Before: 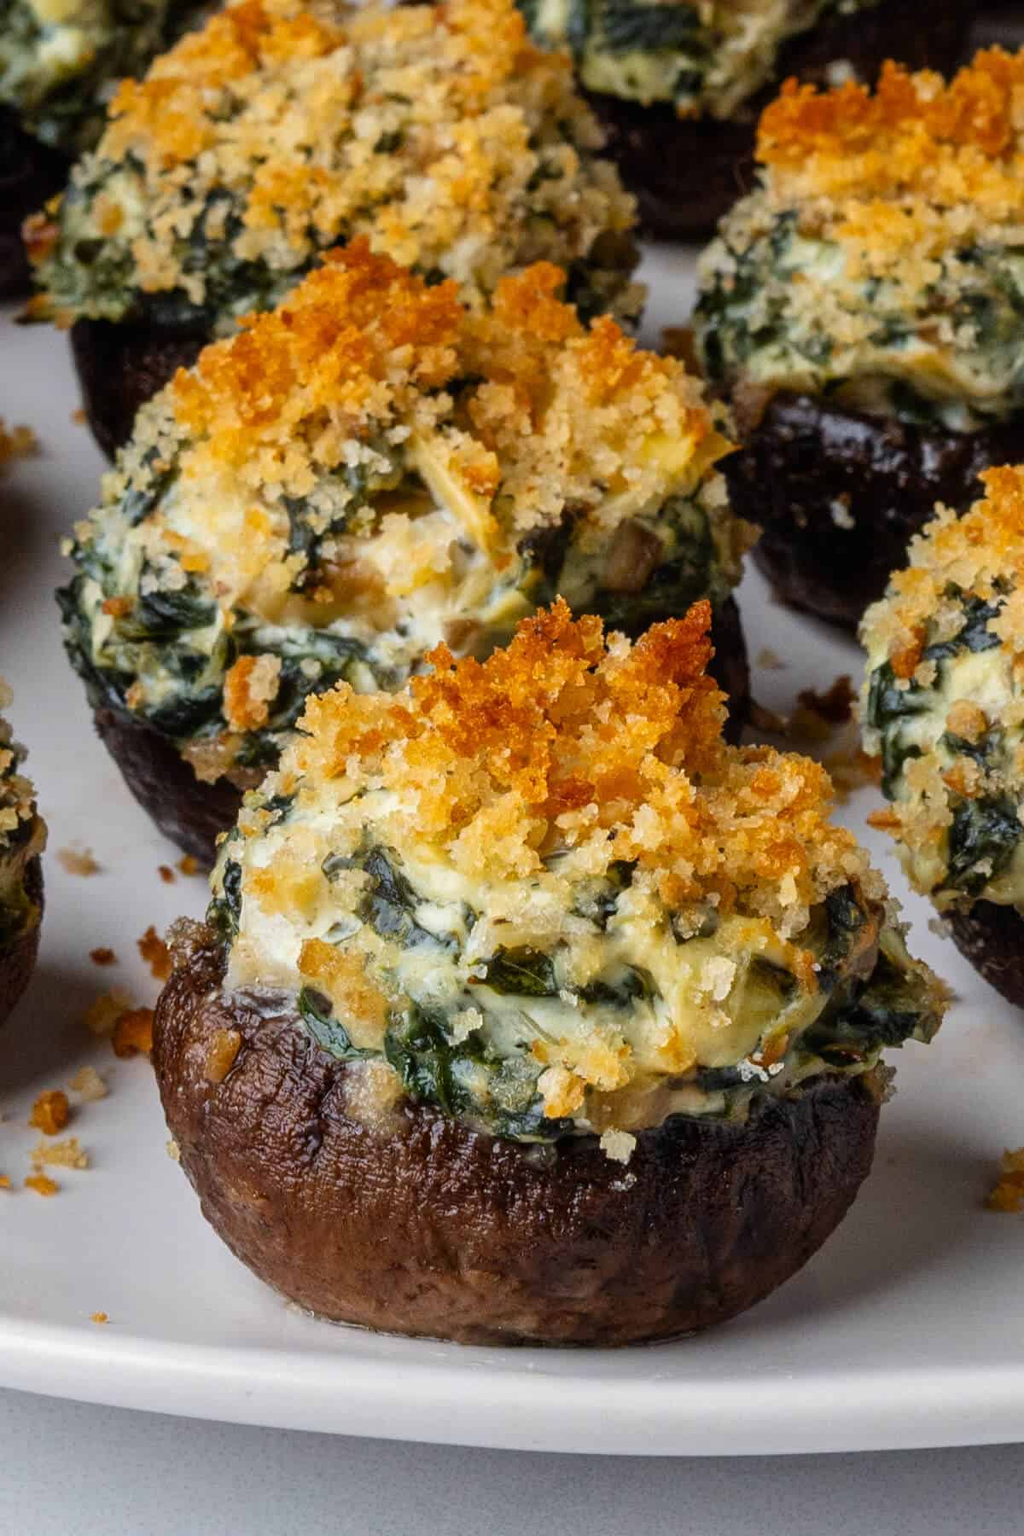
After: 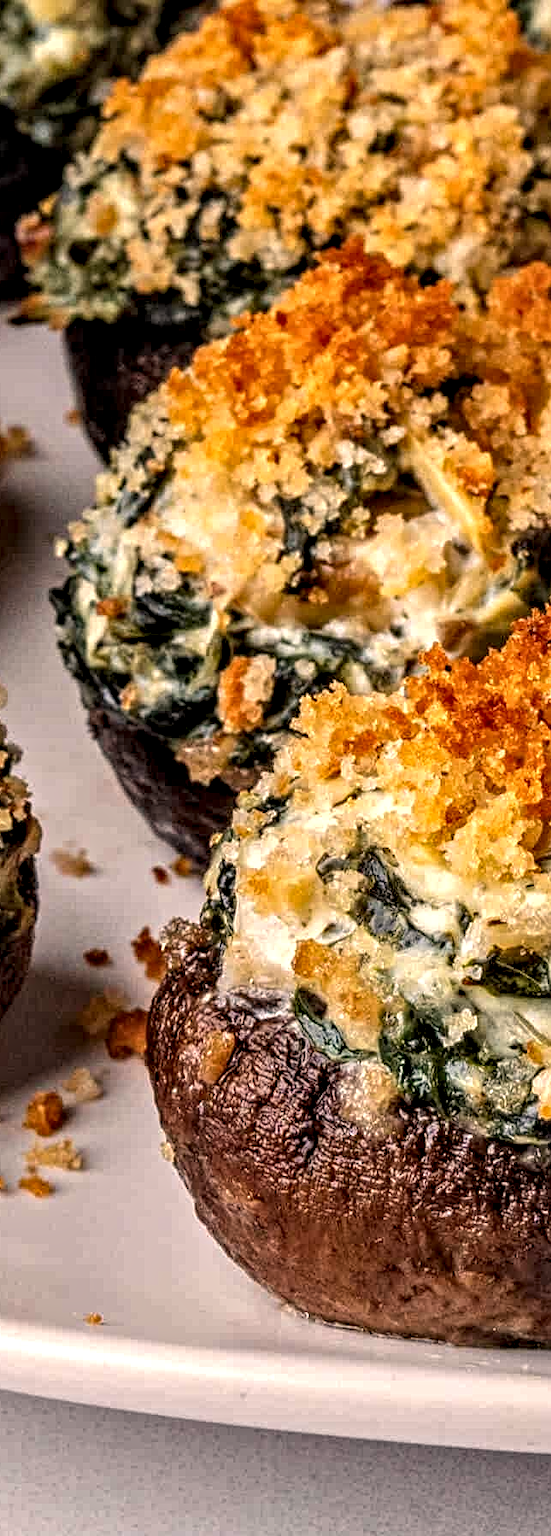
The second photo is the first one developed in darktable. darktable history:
crop: left 0.587%, right 45.588%, bottom 0.086%
white balance: red 1.127, blue 0.943
local contrast: detail 130%
shadows and highlights: shadows 25, highlights -25
contrast equalizer: octaves 7, y [[0.5, 0.542, 0.583, 0.625, 0.667, 0.708], [0.5 ×6], [0.5 ×6], [0 ×6], [0 ×6]]
